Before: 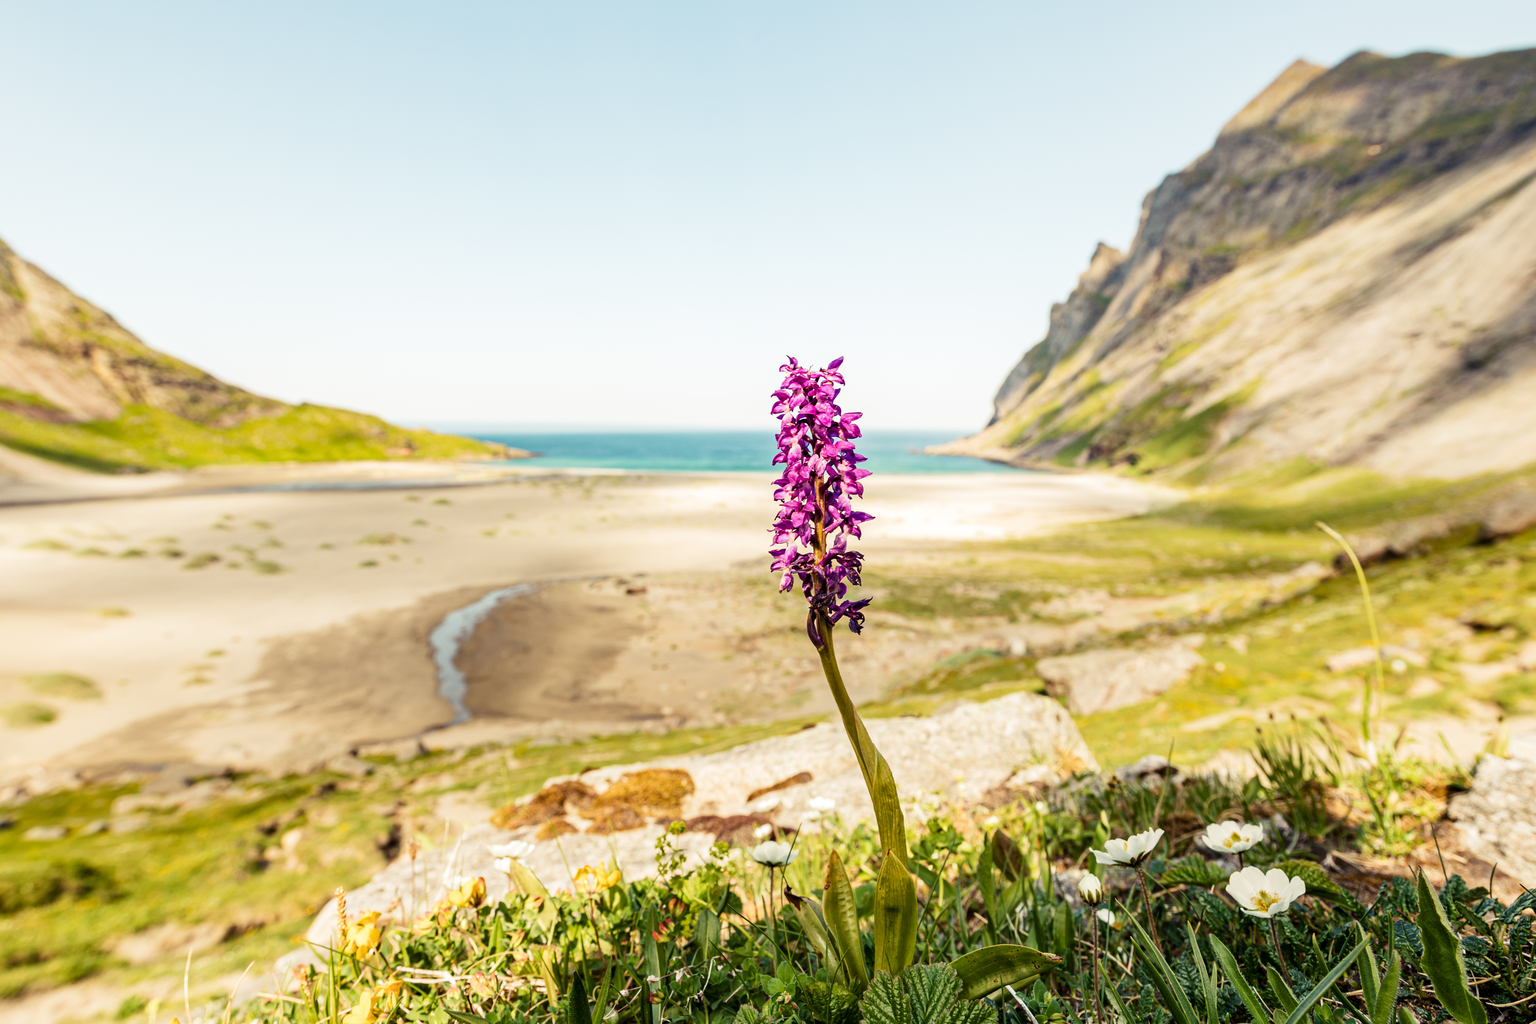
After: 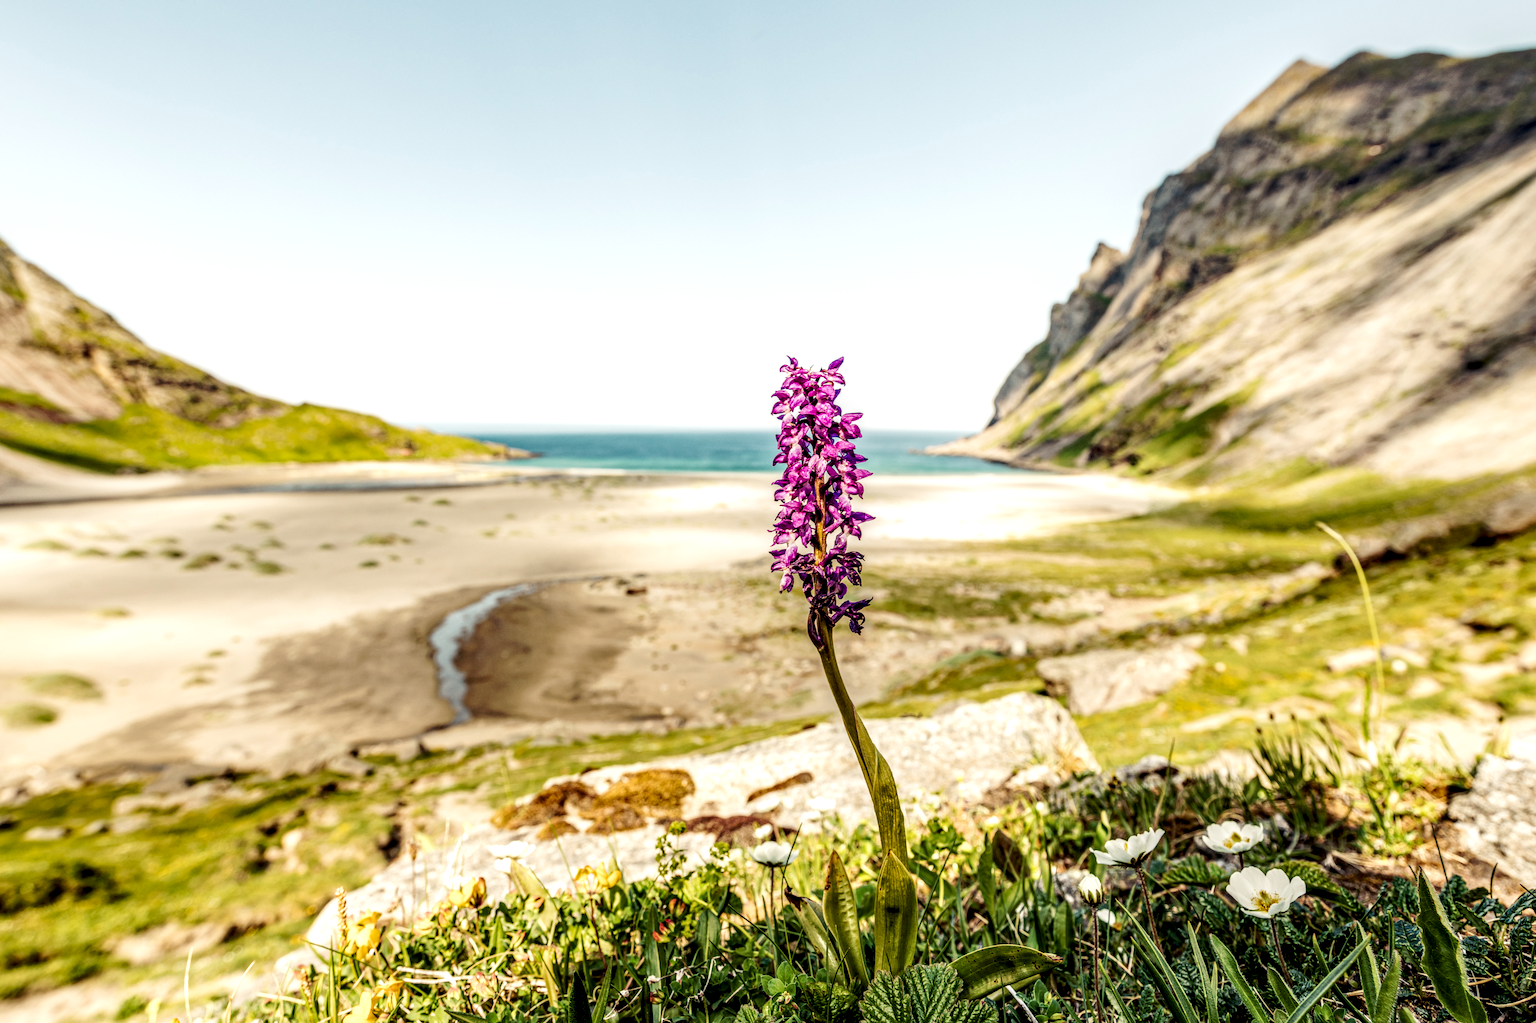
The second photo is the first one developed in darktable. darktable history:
tone curve: curves: ch0 [(0, 0) (0.003, 0.003) (0.011, 0.011) (0.025, 0.025) (0.044, 0.044) (0.069, 0.069) (0.1, 0.099) (0.136, 0.135) (0.177, 0.177) (0.224, 0.224) (0.277, 0.276) (0.335, 0.334) (0.399, 0.398) (0.468, 0.467) (0.543, 0.565) (0.623, 0.641) (0.709, 0.723) (0.801, 0.81) (0.898, 0.902) (1, 1)], preserve colors none
local contrast: highlights 12%, shadows 38%, detail 183%, midtone range 0.471
